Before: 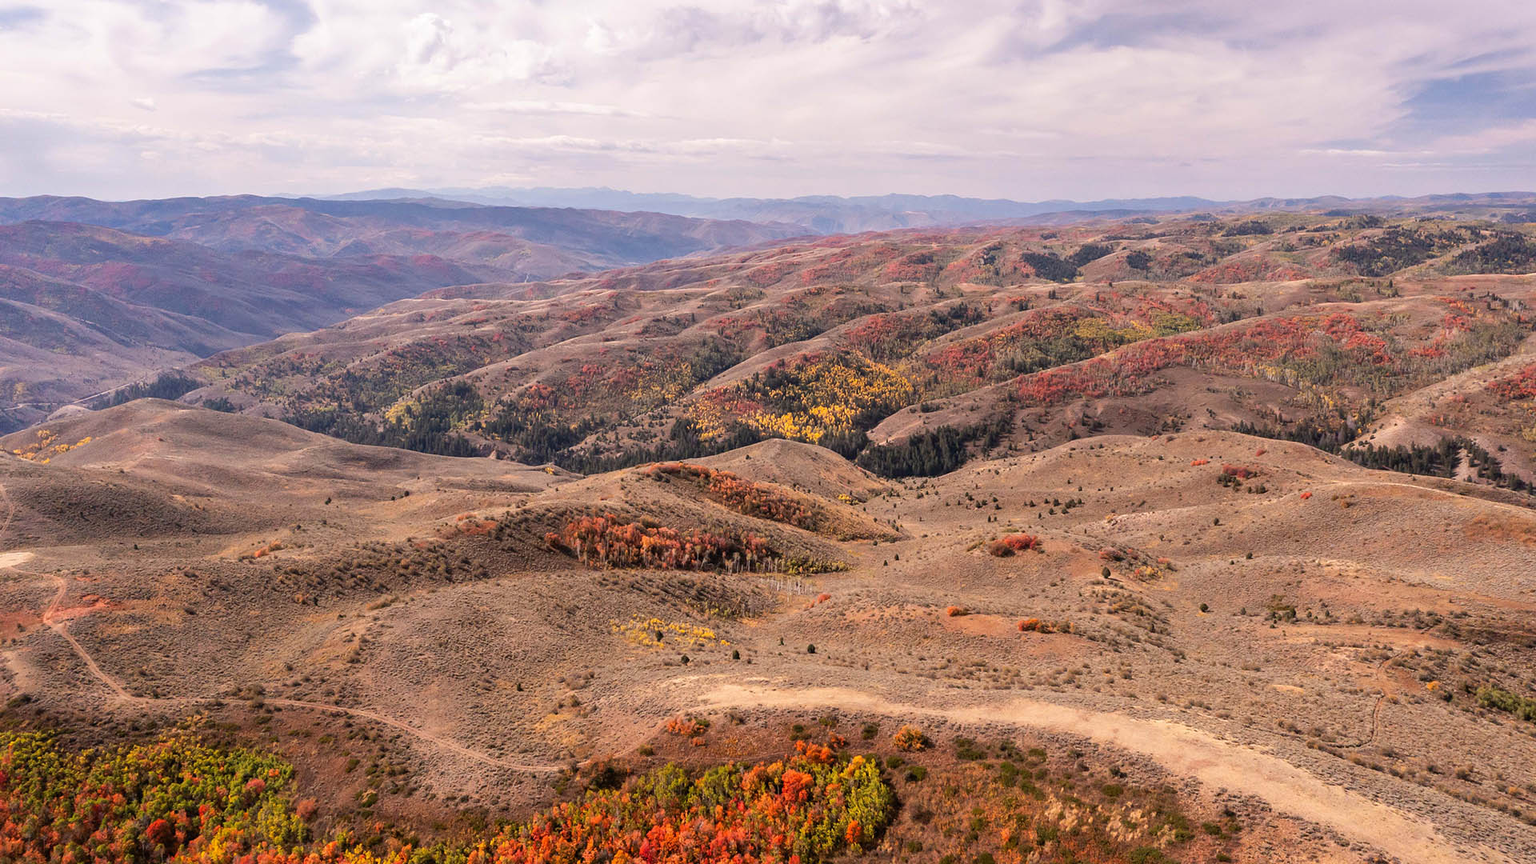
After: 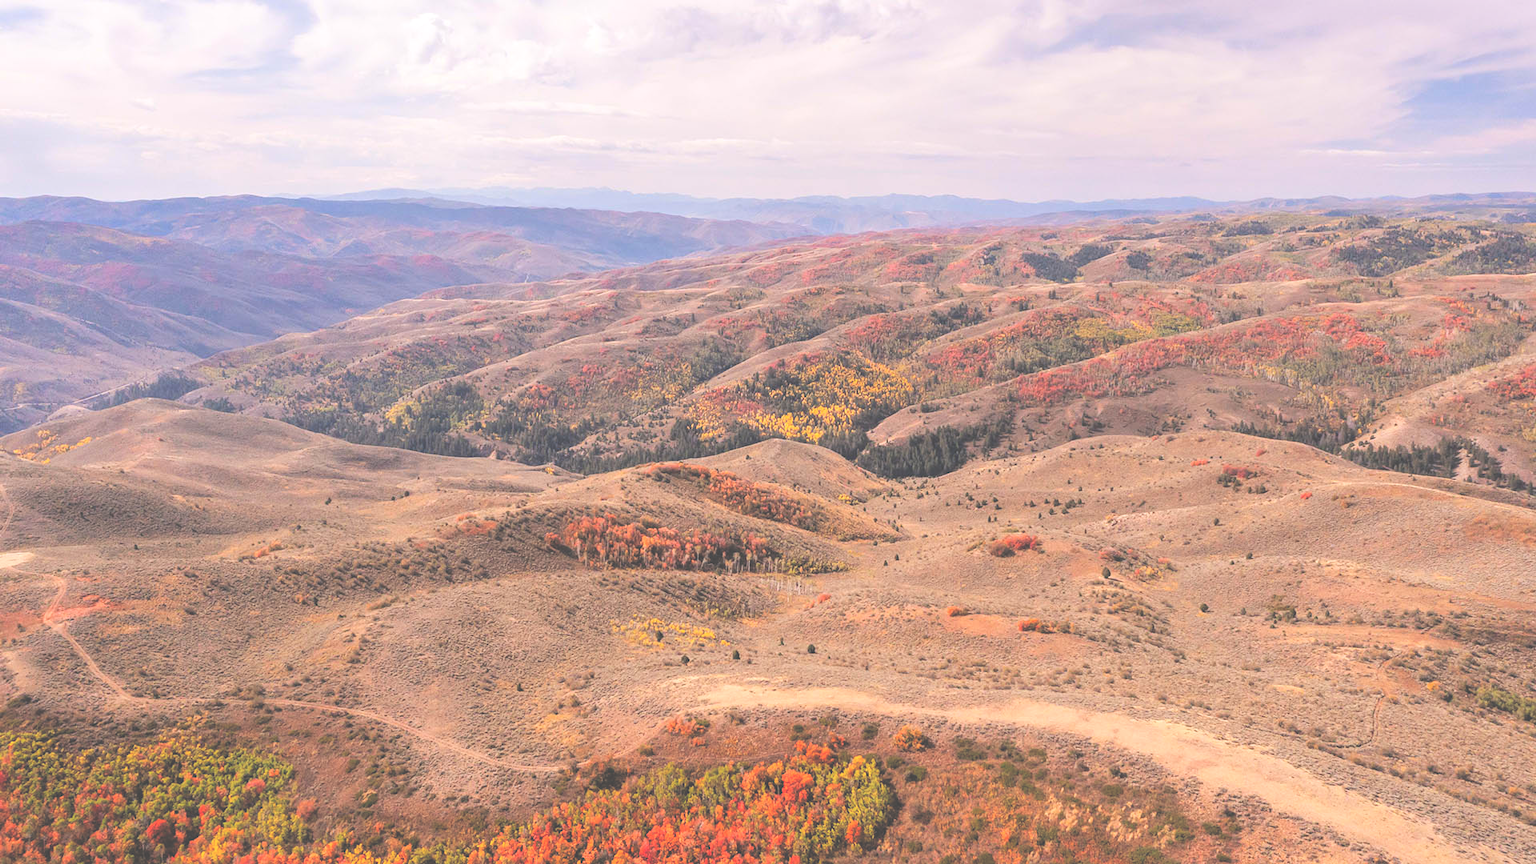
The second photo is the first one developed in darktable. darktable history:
exposure: black level correction -0.041, exposure 0.064 EV, compensate highlight preservation false
rgb levels: levels [[0.027, 0.429, 0.996], [0, 0.5, 1], [0, 0.5, 1]]
